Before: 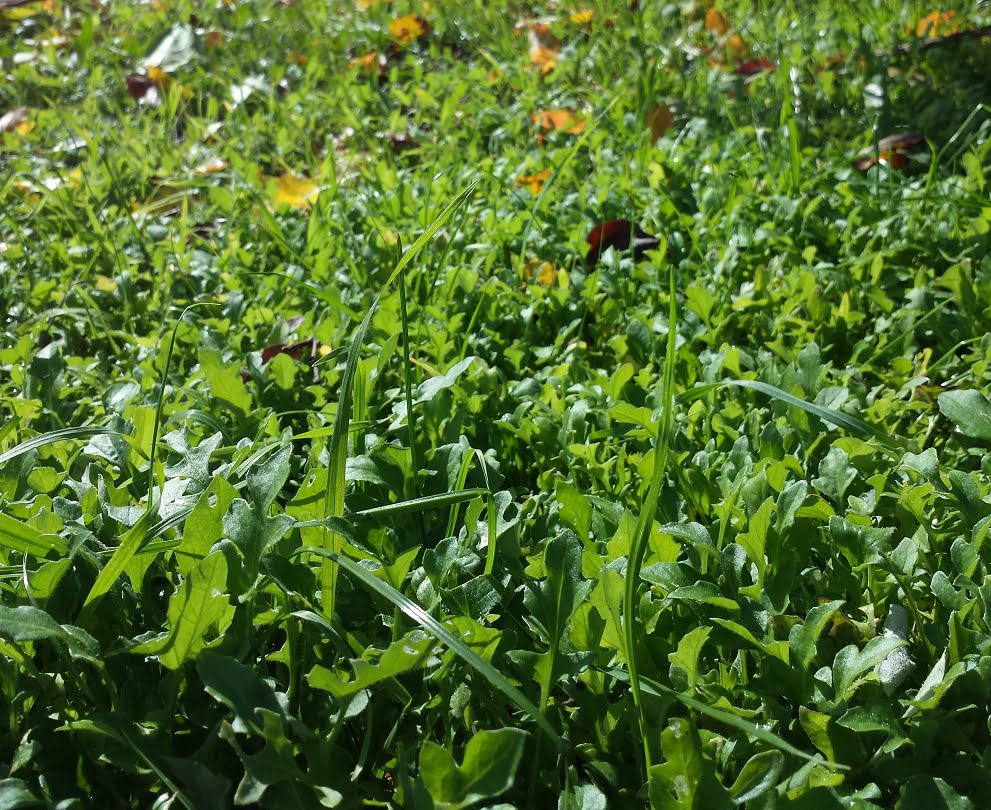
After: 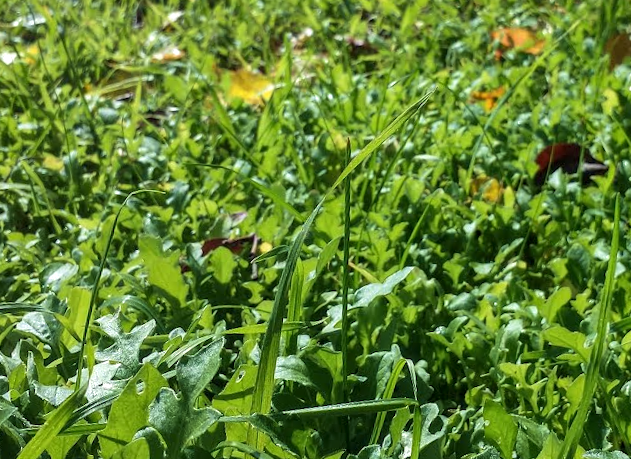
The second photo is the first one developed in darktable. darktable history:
crop and rotate: angle -4.99°, left 2.122%, top 6.945%, right 27.566%, bottom 30.519%
local contrast: on, module defaults
velvia: on, module defaults
